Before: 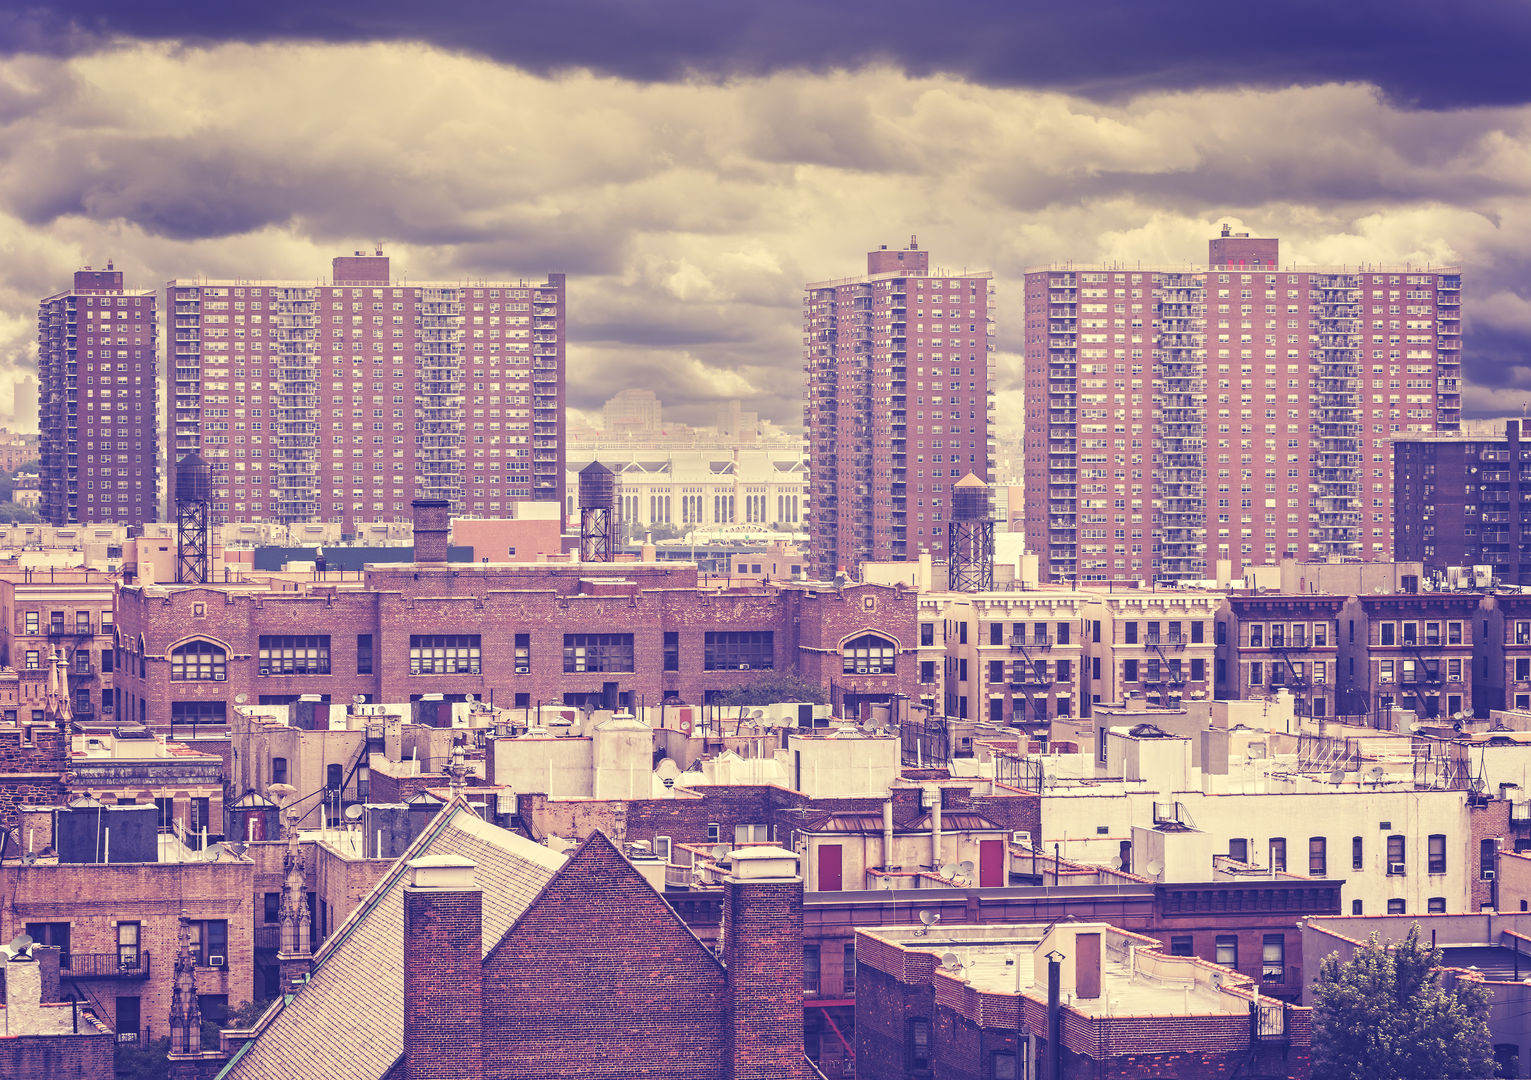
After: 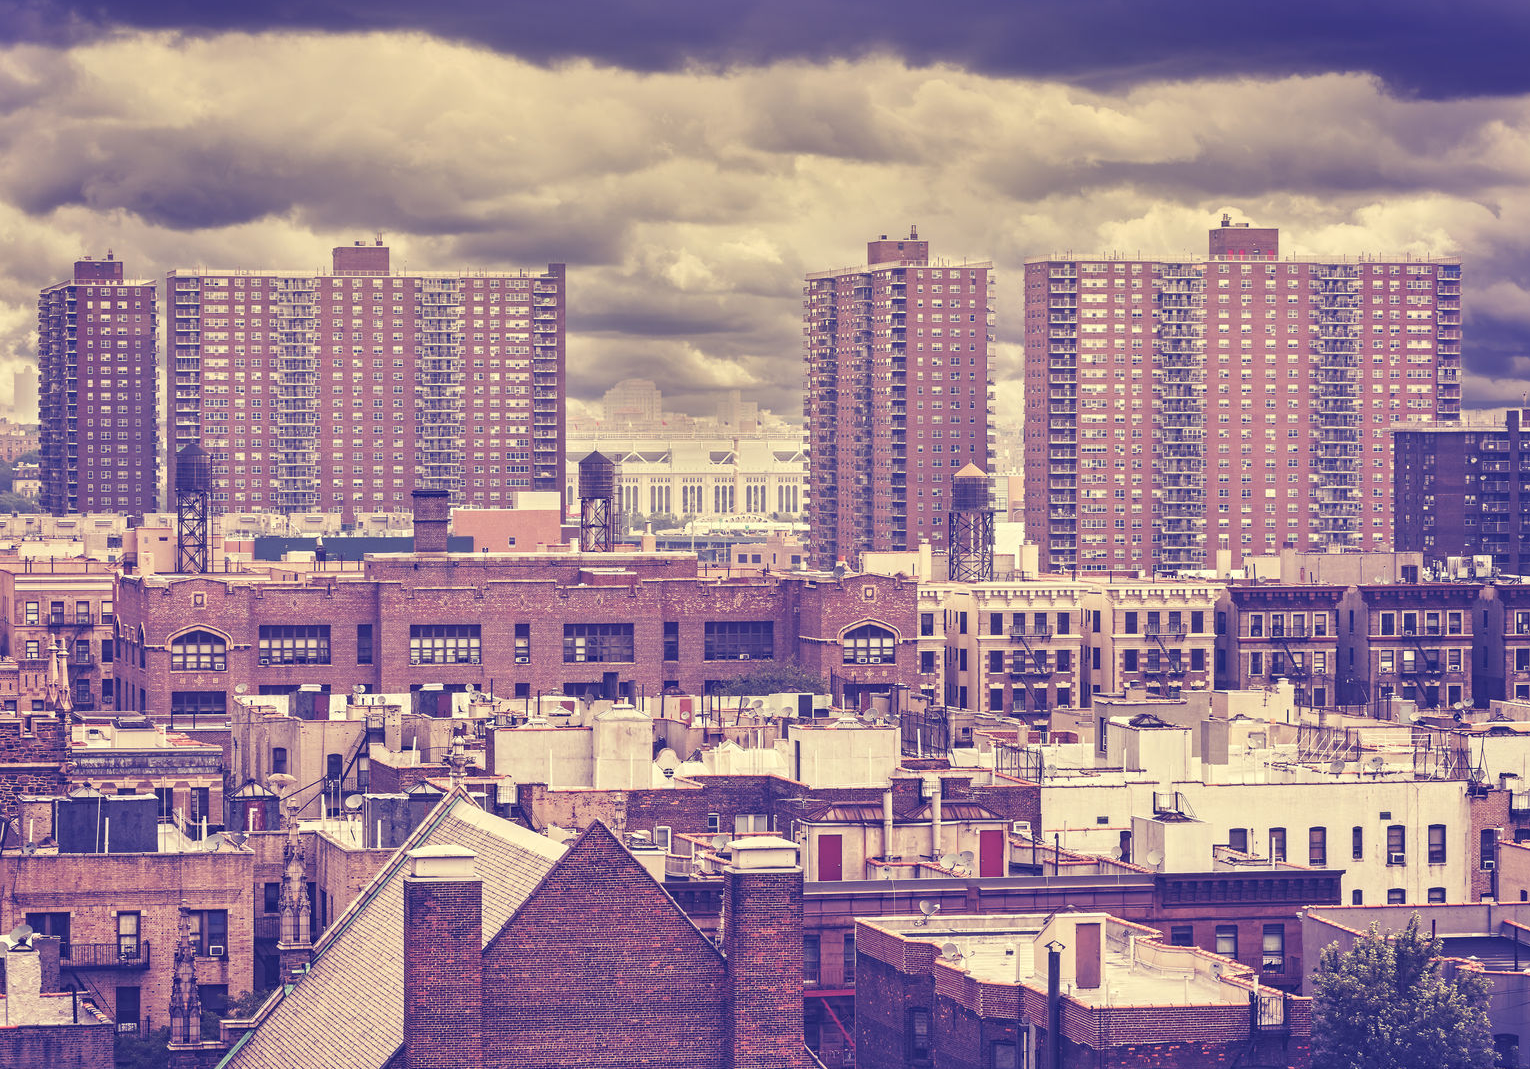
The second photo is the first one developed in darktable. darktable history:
crop: top 0.995%, right 0.035%
shadows and highlights: soften with gaussian
